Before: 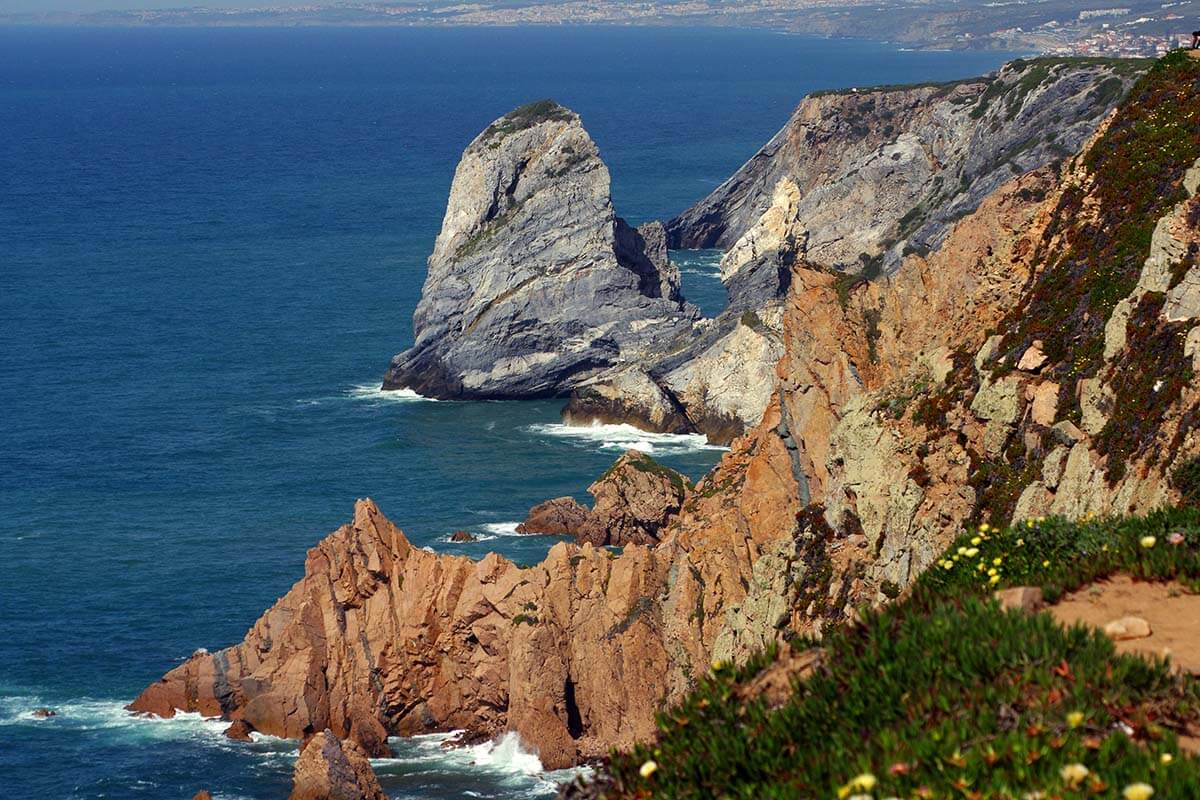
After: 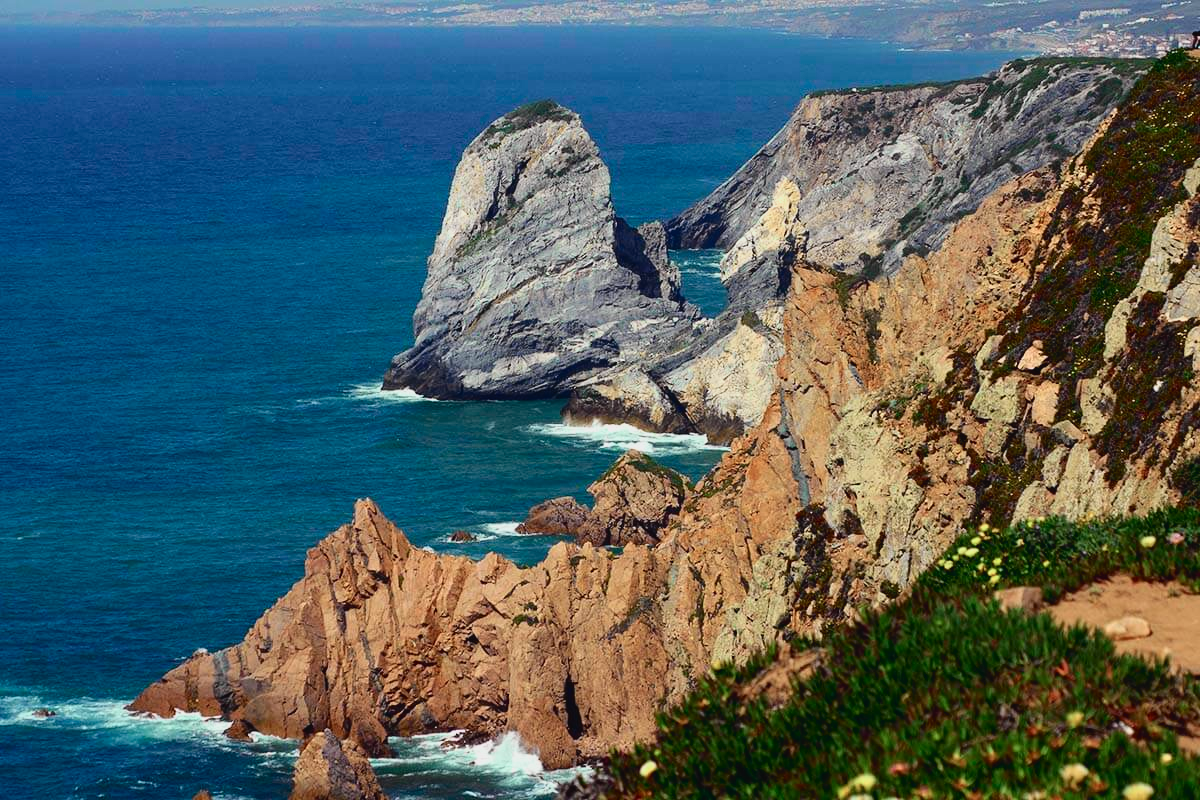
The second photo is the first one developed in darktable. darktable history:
contrast brightness saturation: saturation -0.049
exposure: exposure -0.043 EV, compensate exposure bias true, compensate highlight preservation false
tone curve: curves: ch0 [(0, 0.029) (0.099, 0.082) (0.264, 0.253) (0.447, 0.481) (0.678, 0.721) (0.828, 0.857) (0.992, 0.94)]; ch1 [(0, 0) (0.311, 0.266) (0.411, 0.374) (0.481, 0.458) (0.501, 0.499) (0.514, 0.512) (0.575, 0.577) (0.643, 0.648) (0.682, 0.674) (0.802, 0.812) (1, 1)]; ch2 [(0, 0) (0.259, 0.207) (0.323, 0.311) (0.376, 0.353) (0.463, 0.456) (0.498, 0.498) (0.524, 0.512) (0.574, 0.582) (0.648, 0.653) (0.768, 0.728) (1, 1)], color space Lab, independent channels, preserve colors none
